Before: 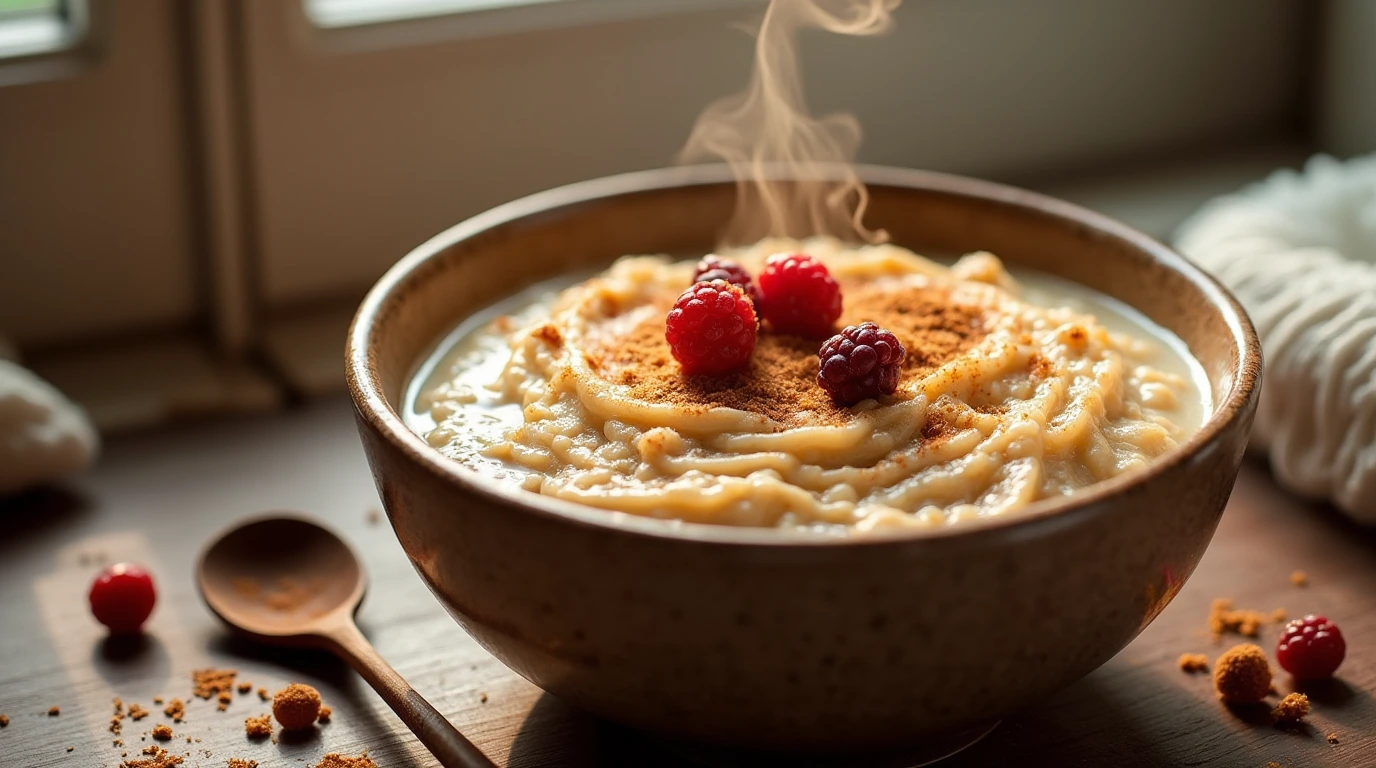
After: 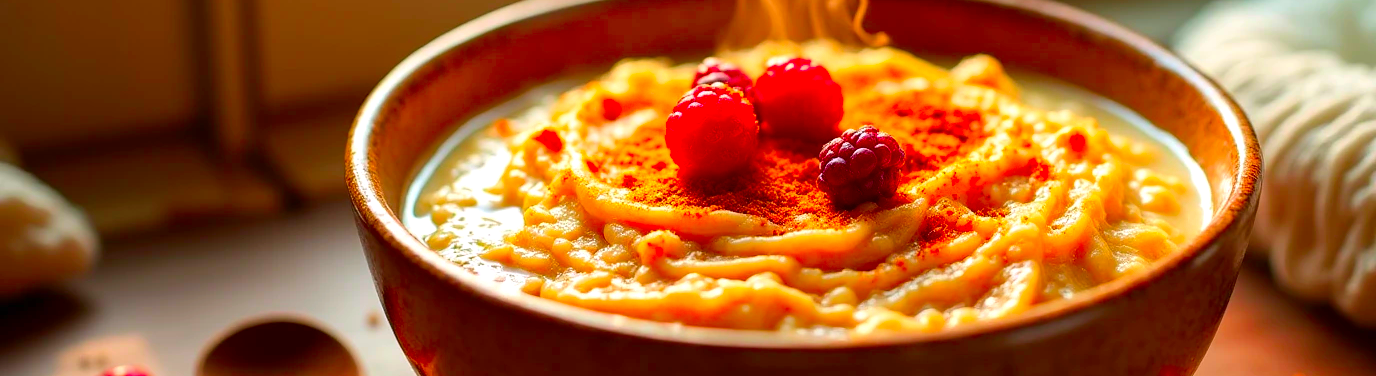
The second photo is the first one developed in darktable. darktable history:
crop and rotate: top 25.718%, bottom 25.297%
exposure: exposure 0.205 EV, compensate highlight preservation false
color correction: highlights a* 1.64, highlights b* -1.85, saturation 2.46
